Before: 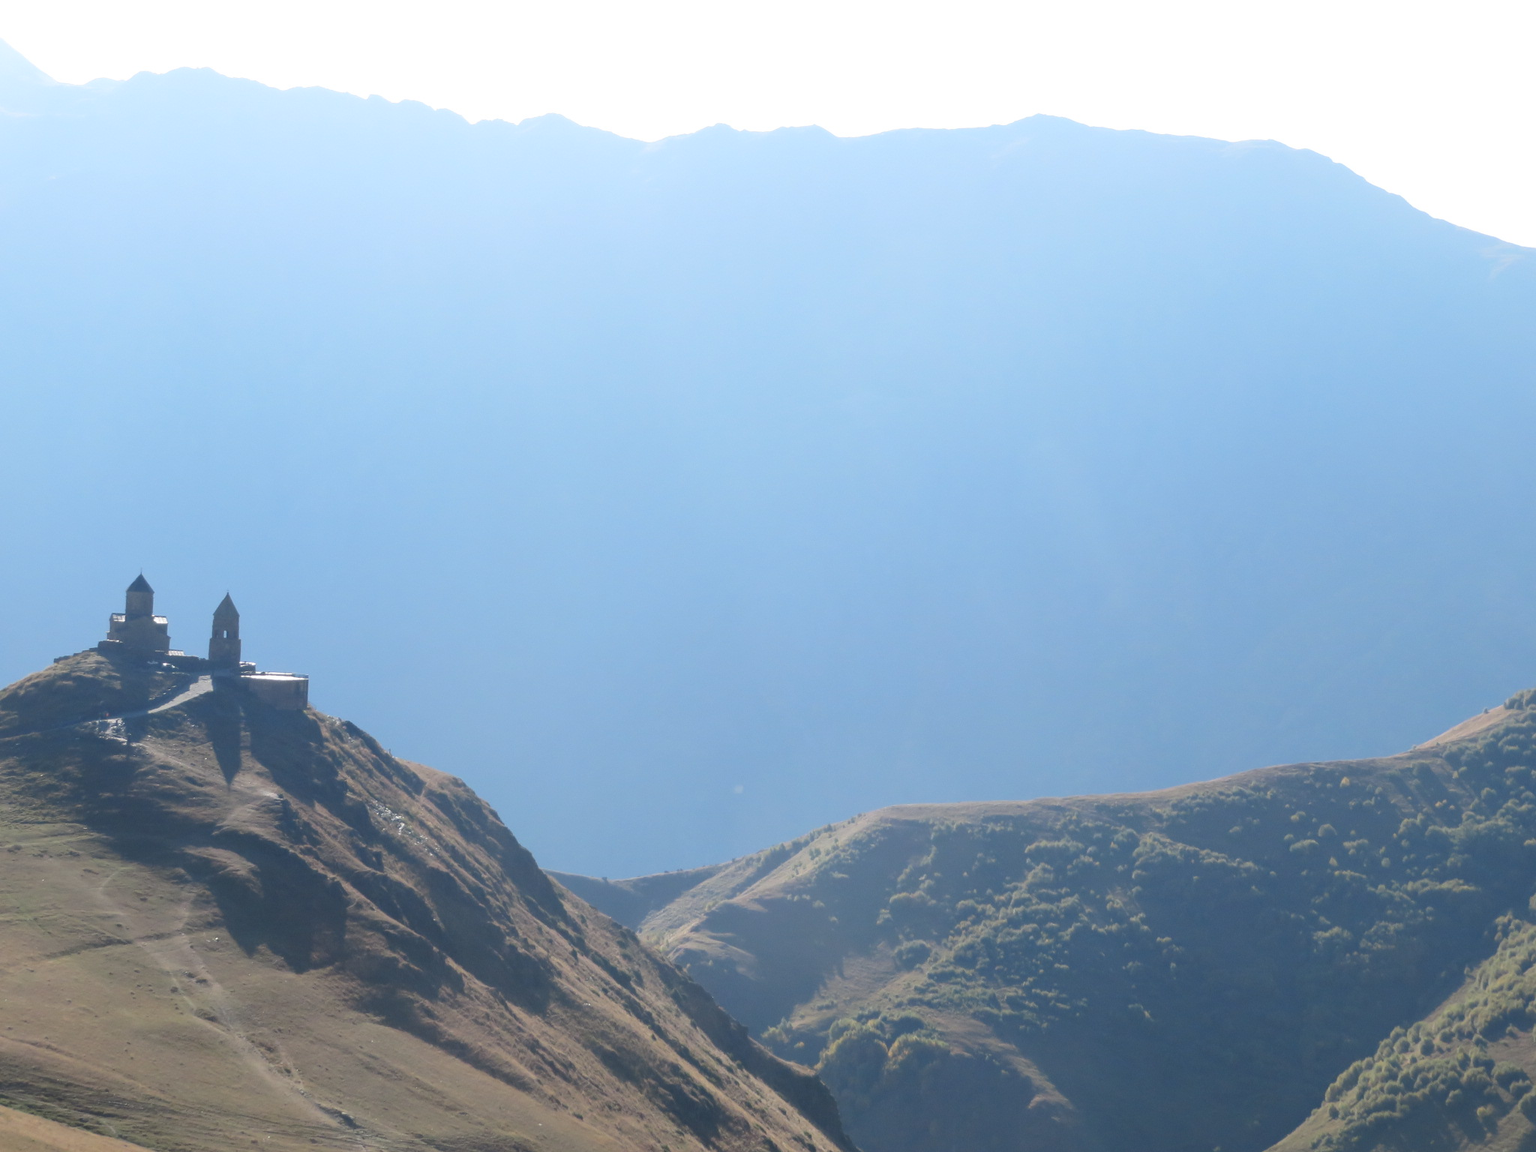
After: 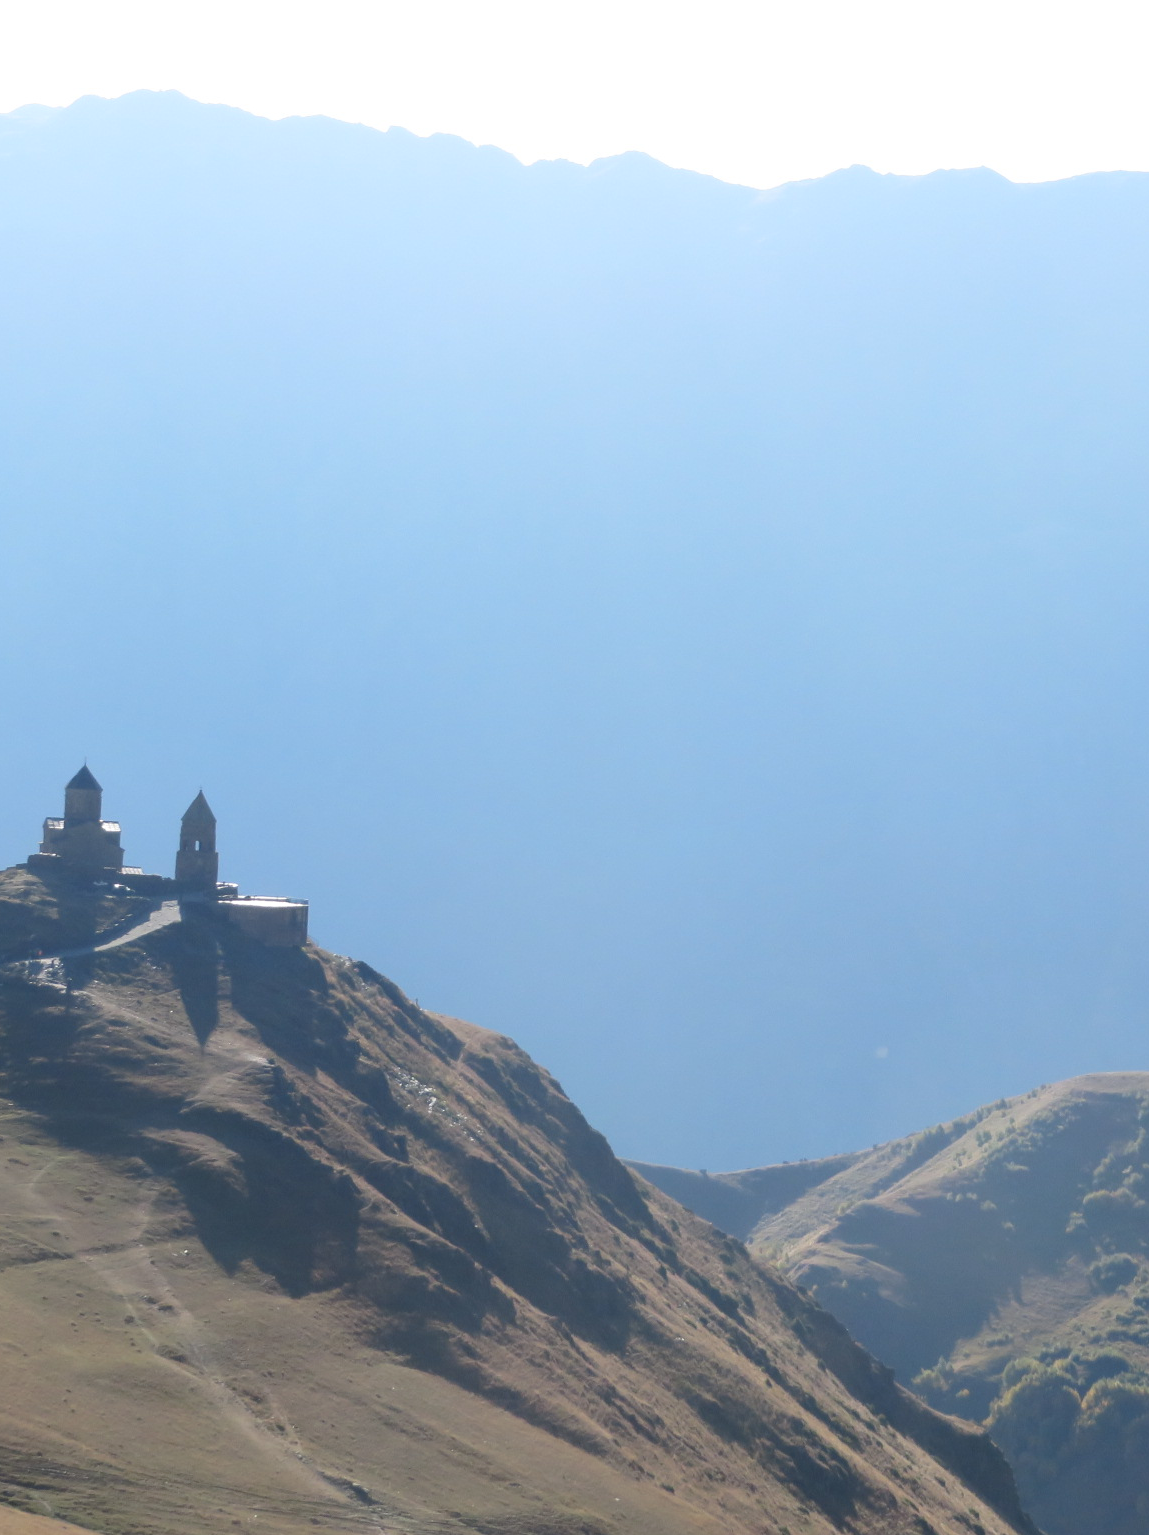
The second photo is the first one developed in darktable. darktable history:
tone equalizer: on, module defaults
crop: left 5.064%, right 38.818%
